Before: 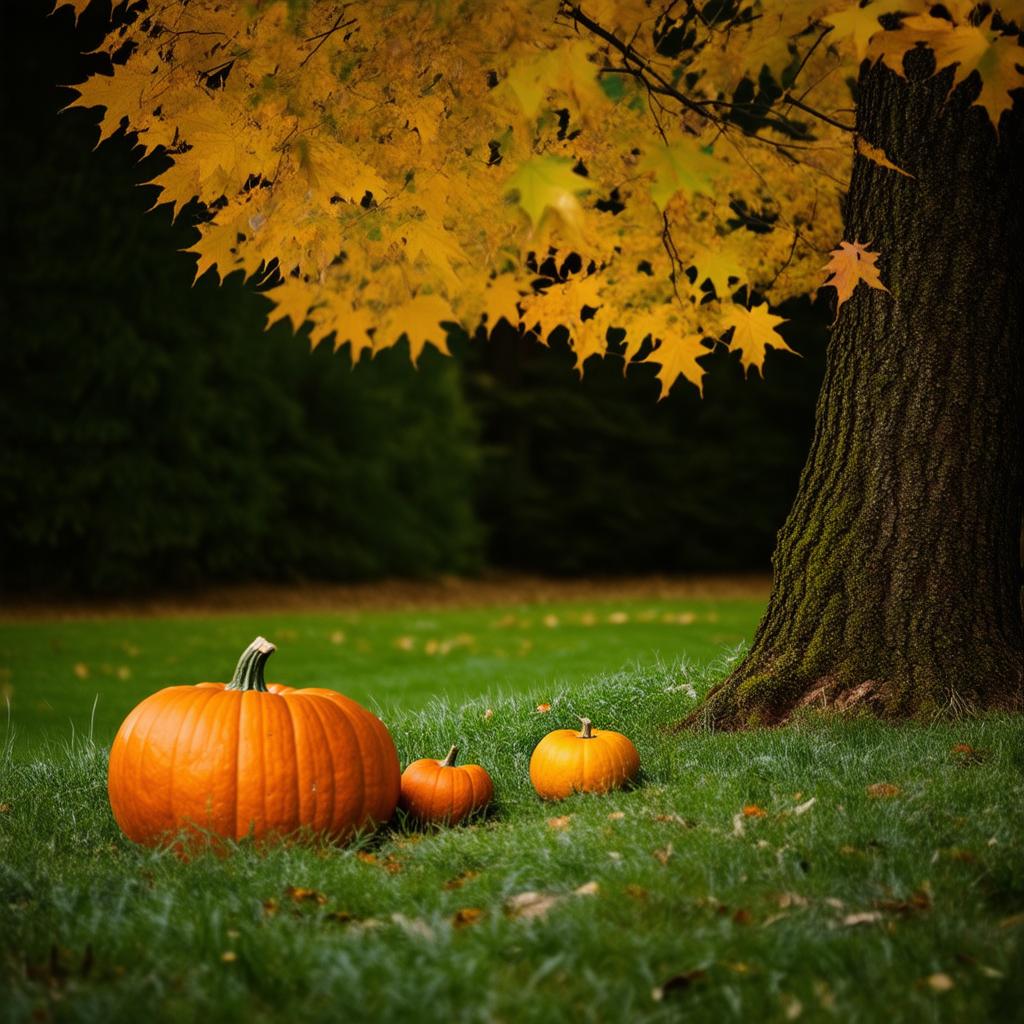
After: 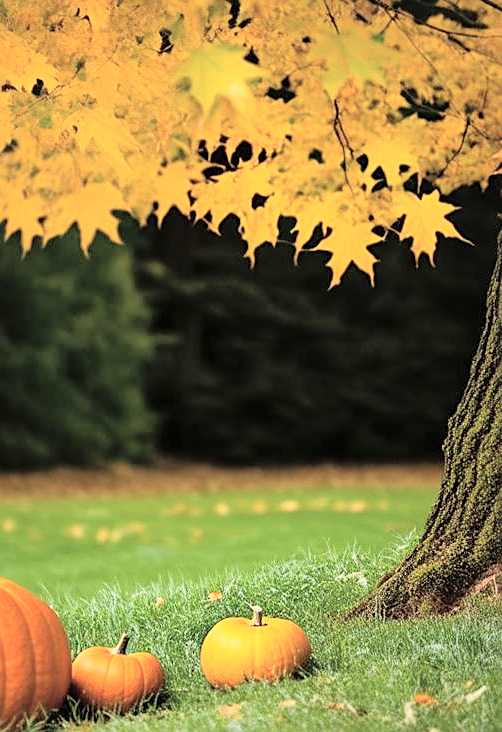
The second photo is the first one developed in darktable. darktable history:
crop: left 32.222%, top 11.006%, right 18.663%, bottom 17.42%
tone curve: curves: ch0 [(0, 0) (0.169, 0.367) (0.635, 0.859) (1, 1)], color space Lab, independent channels
local contrast: mode bilateral grid, contrast 21, coarseness 50, detail 120%, midtone range 0.2
sharpen: on, module defaults
